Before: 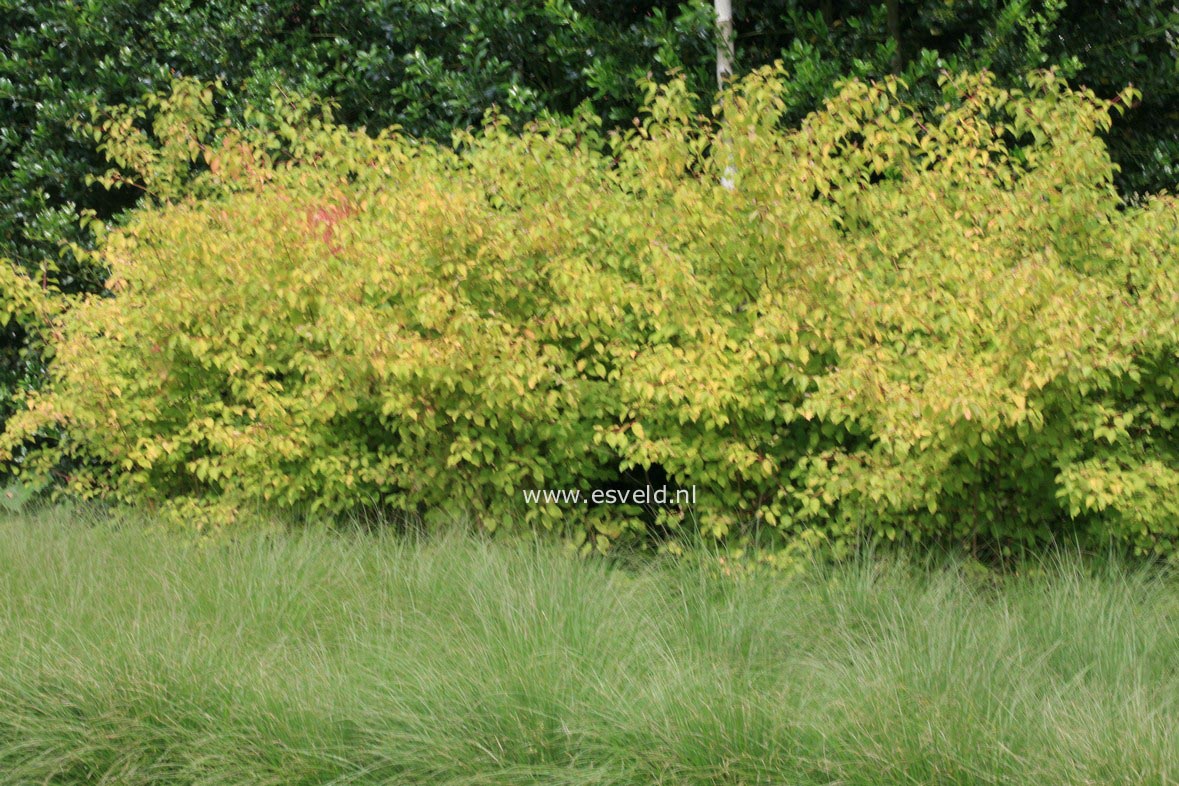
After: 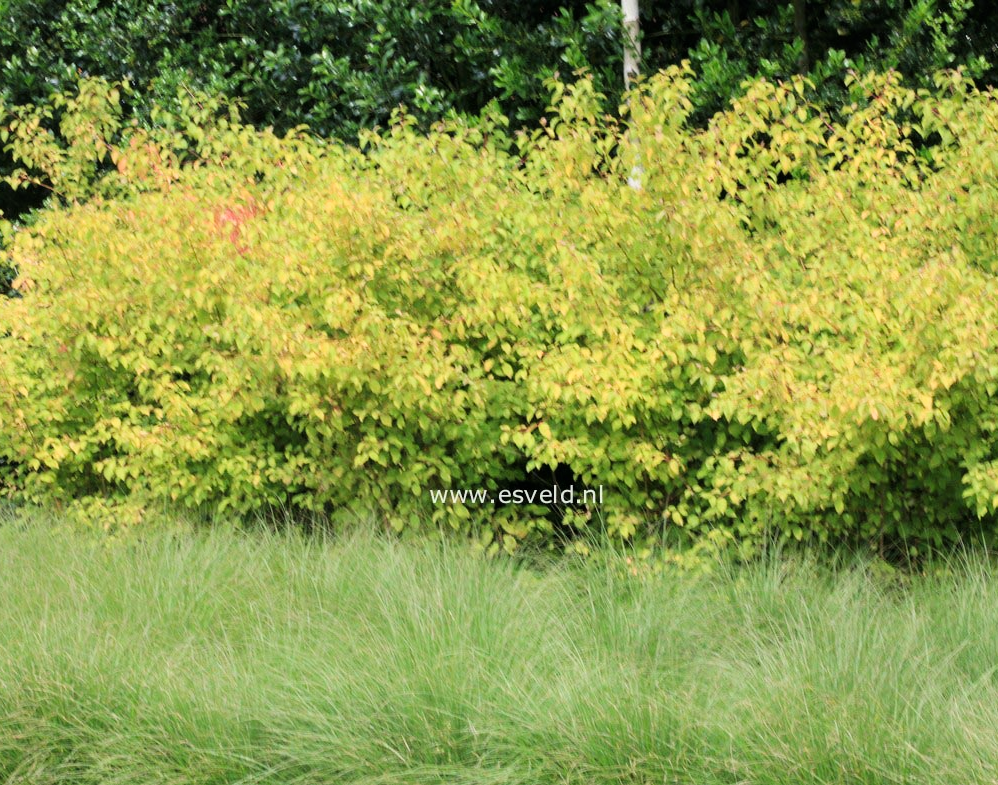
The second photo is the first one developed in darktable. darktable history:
crop: left 7.952%, right 7.372%
tone curve: curves: ch0 [(0, 0) (0.004, 0.001) (0.133, 0.112) (0.325, 0.362) (0.832, 0.893) (1, 1)], color space Lab, linked channels, preserve colors none
